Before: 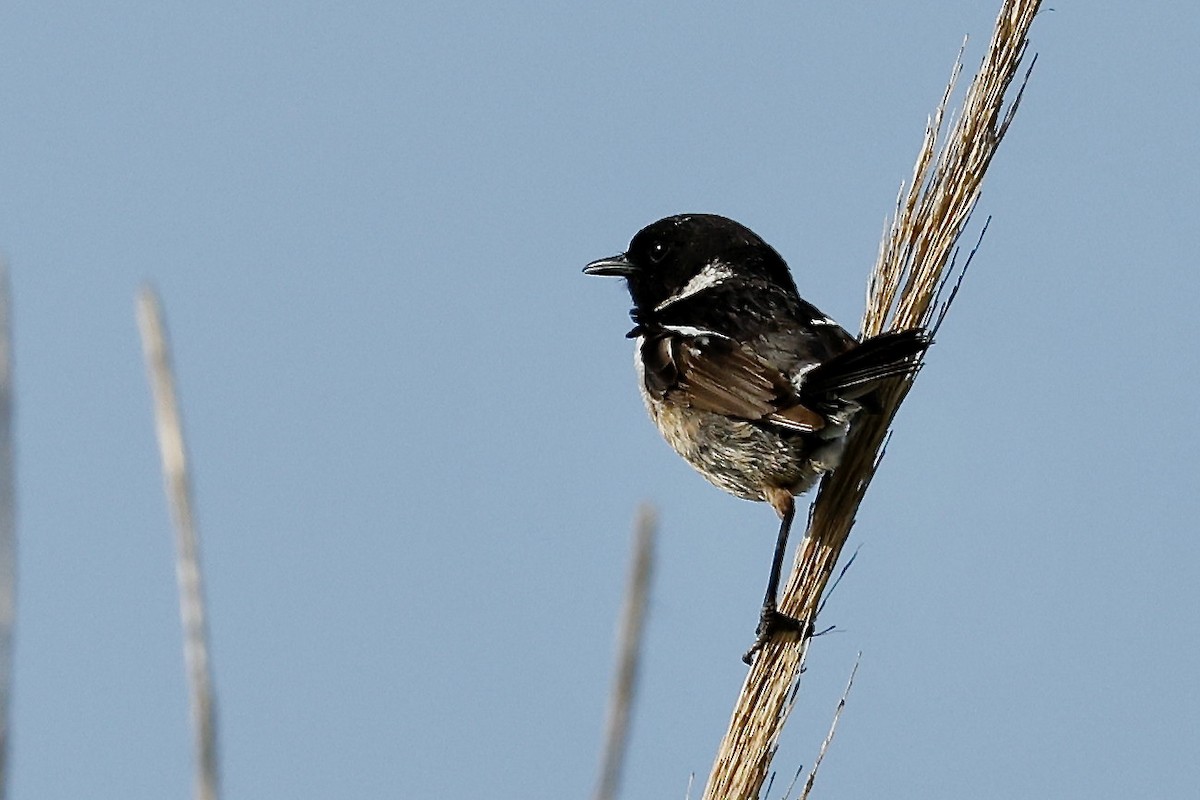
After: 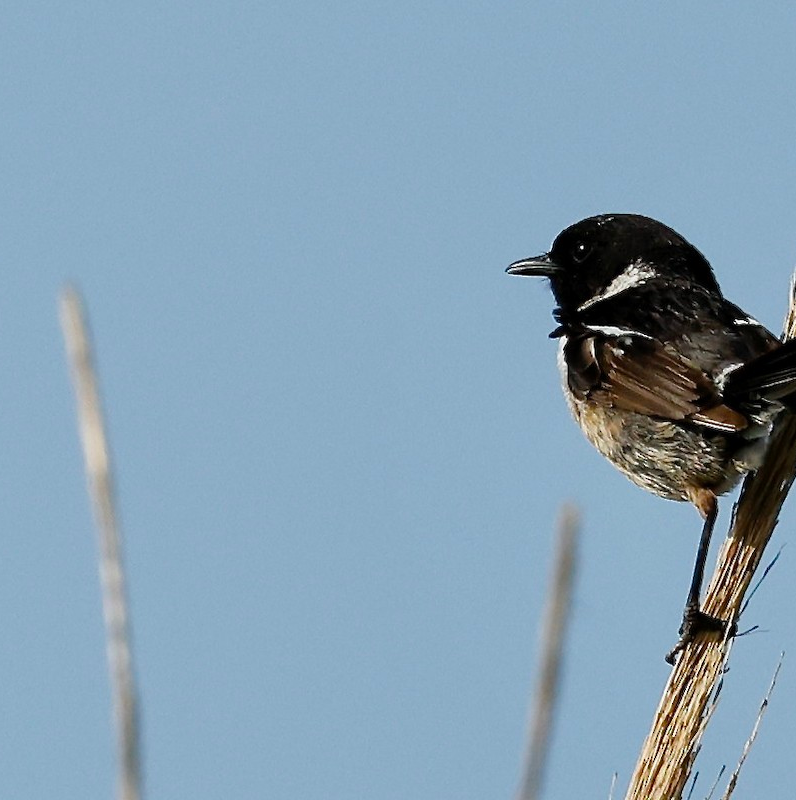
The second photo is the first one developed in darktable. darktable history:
crop and rotate: left 6.464%, right 27.122%
